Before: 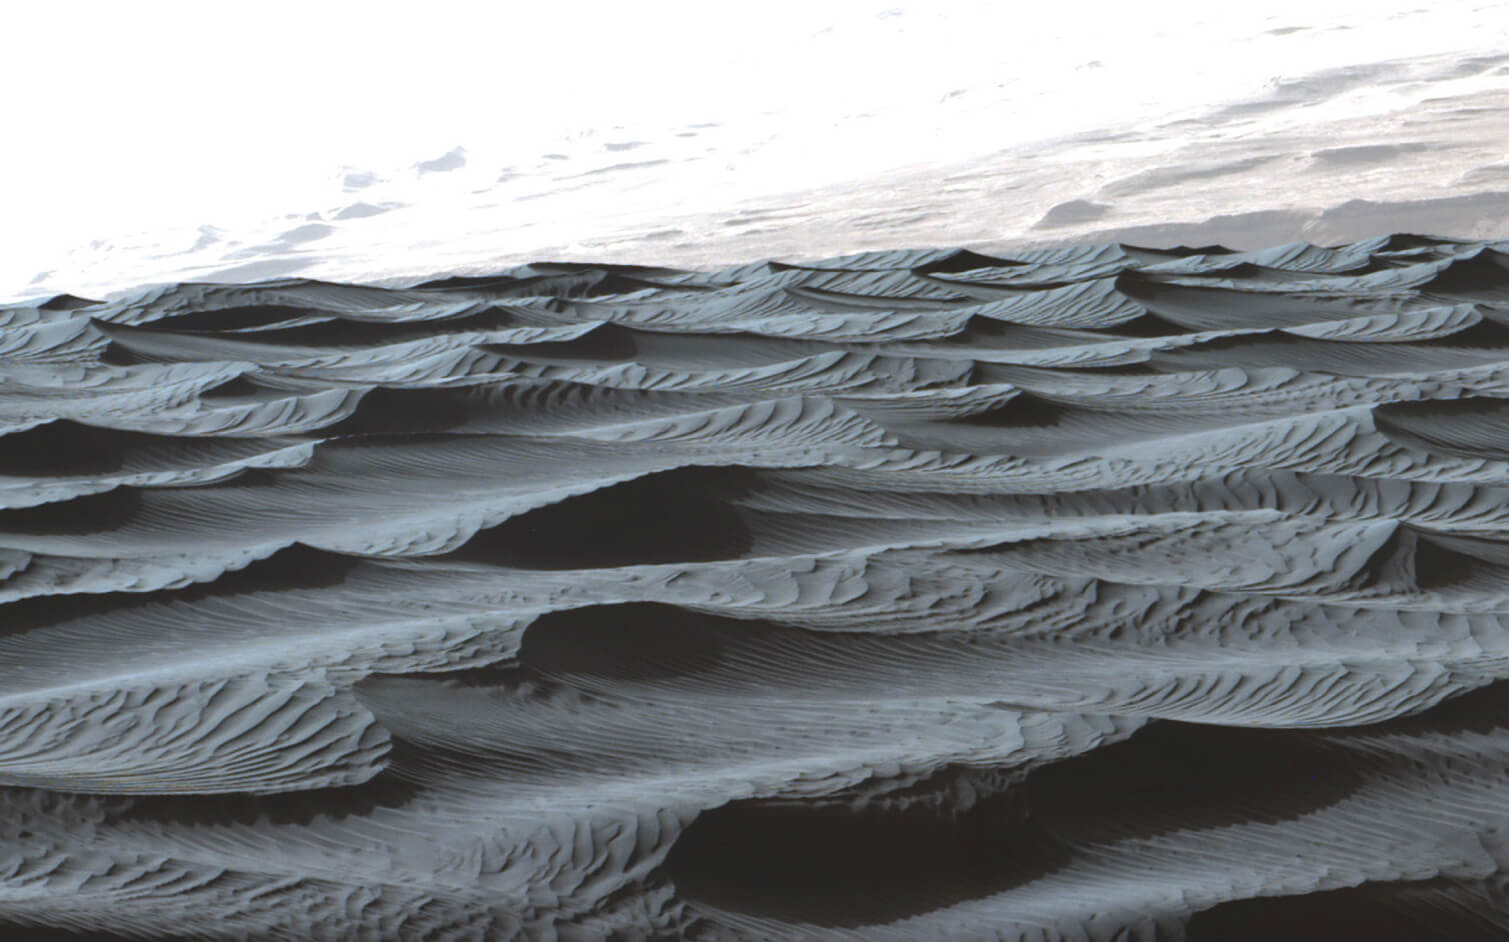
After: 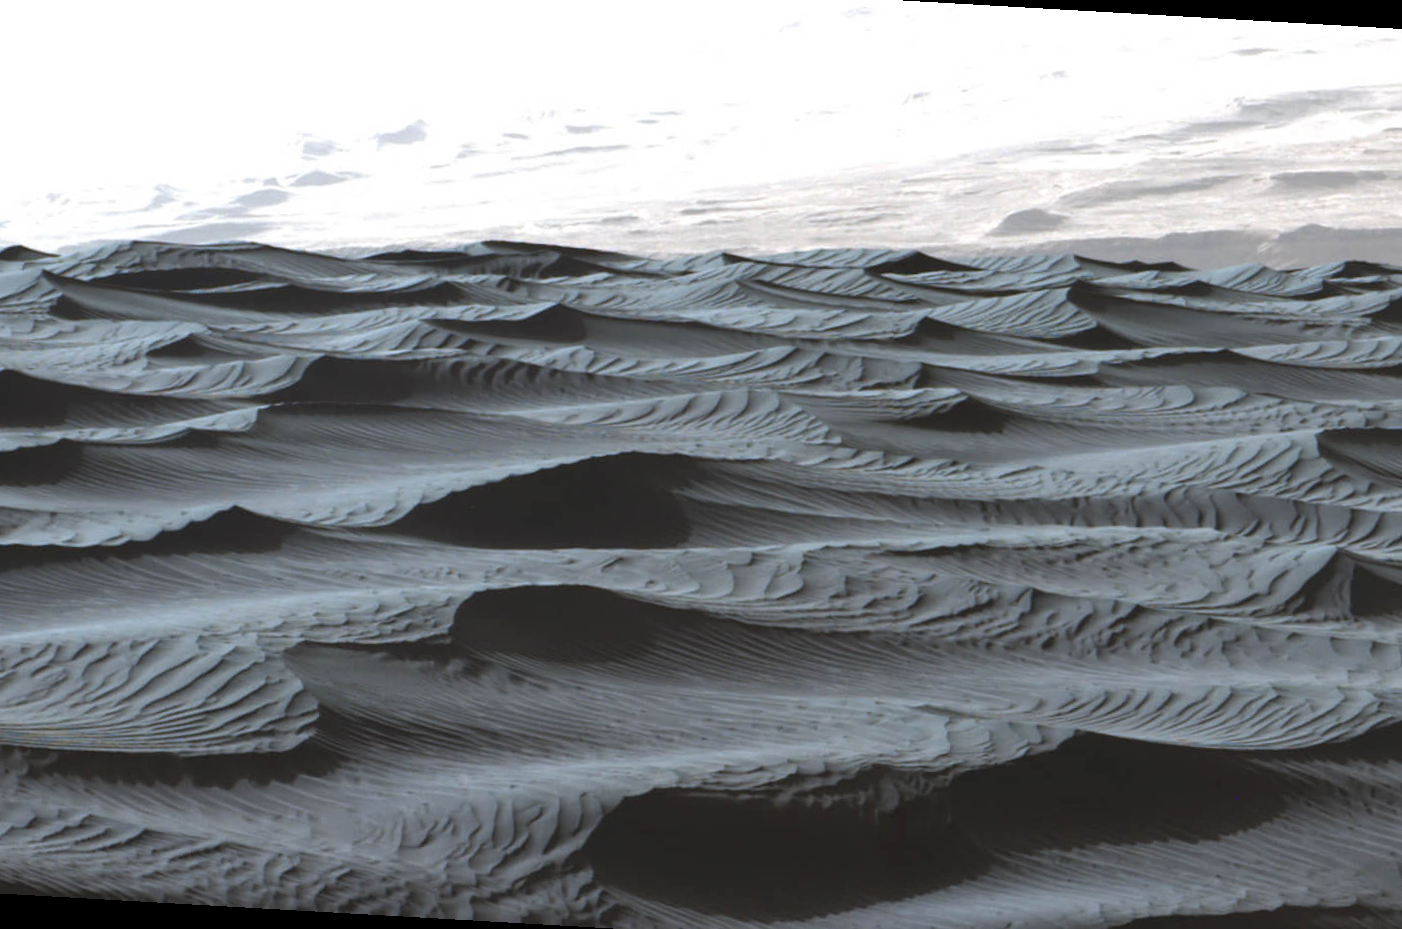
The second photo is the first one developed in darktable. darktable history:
crop and rotate: angle -3.27°, left 5.39%, top 5.178%, right 4.693%, bottom 4.312%
exposure: compensate highlight preservation false
